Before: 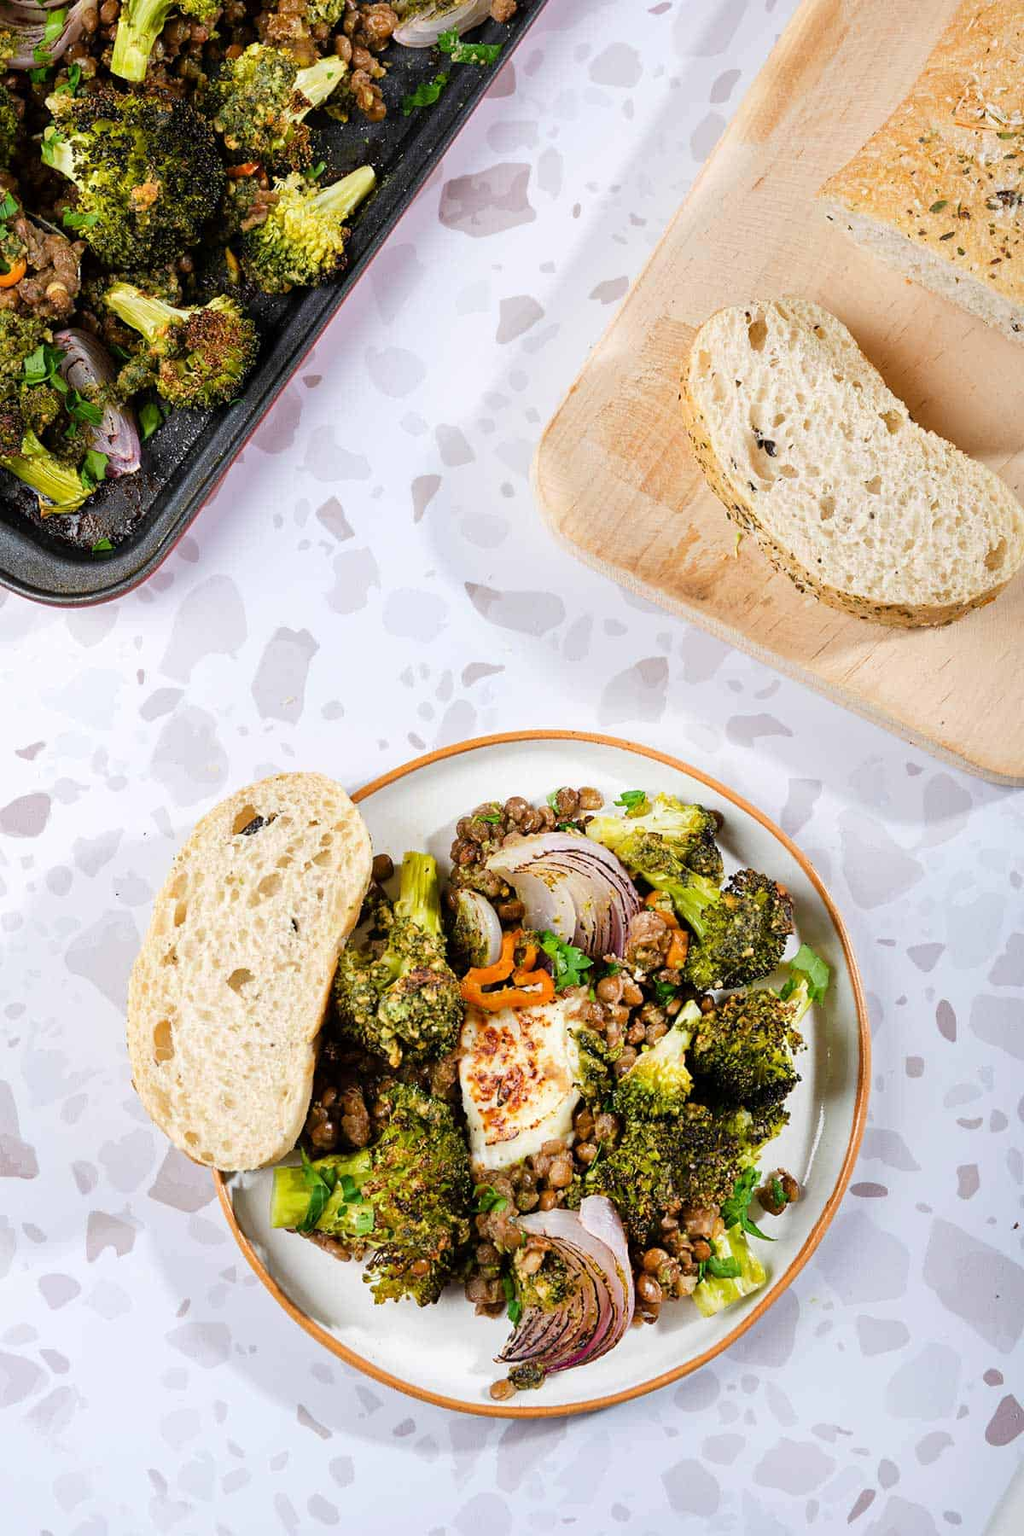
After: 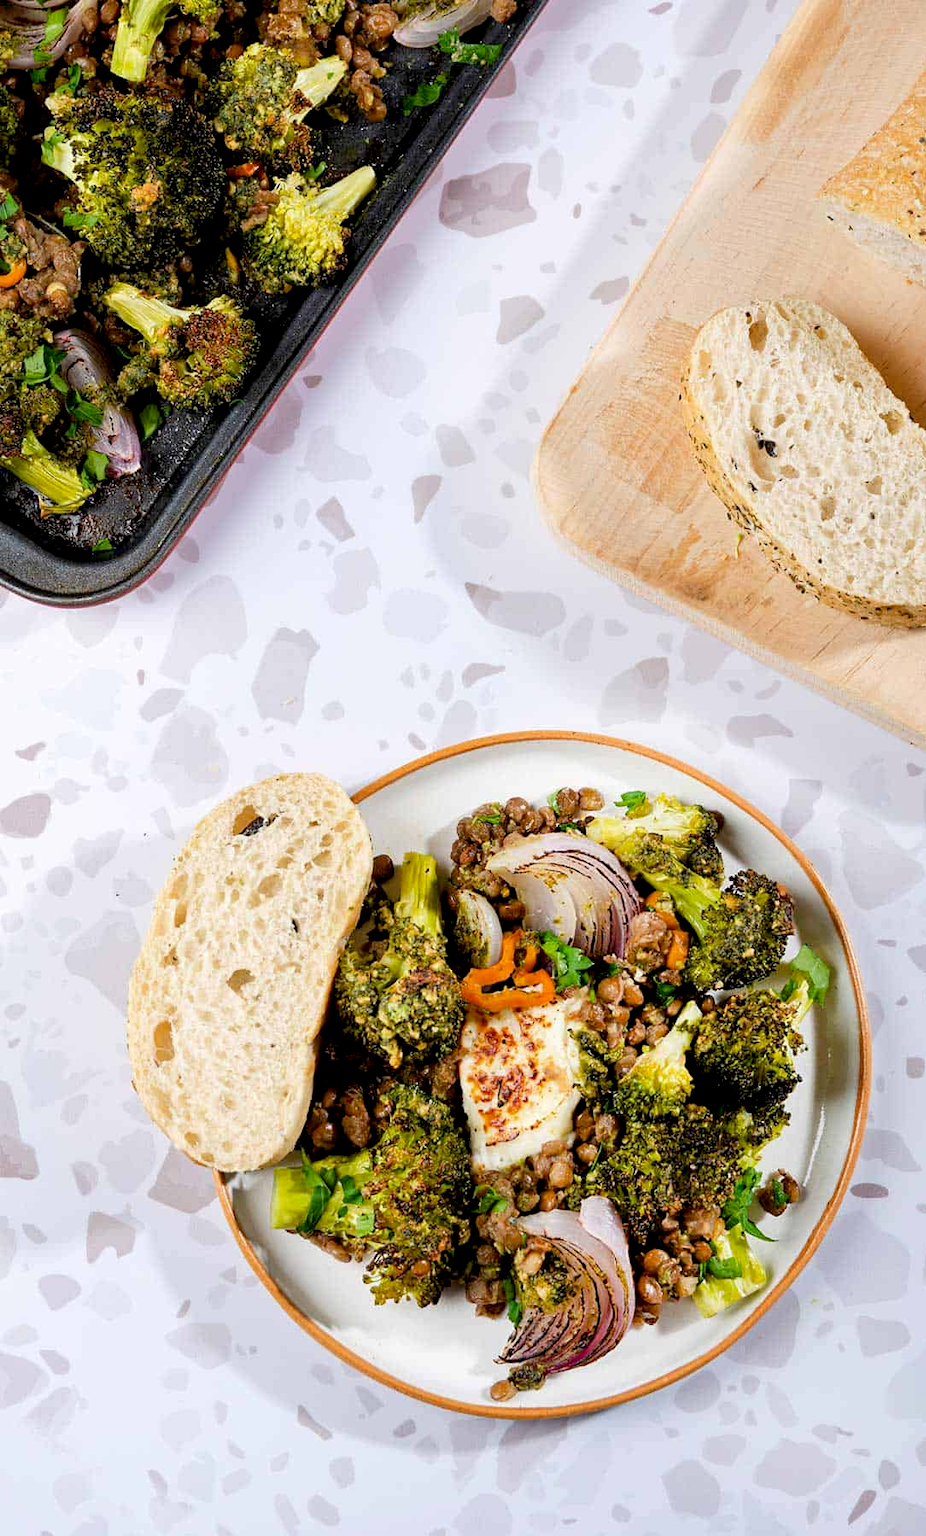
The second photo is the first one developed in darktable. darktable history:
crop: right 9.509%, bottom 0.031%
exposure: black level correction 0.009, compensate highlight preservation false
